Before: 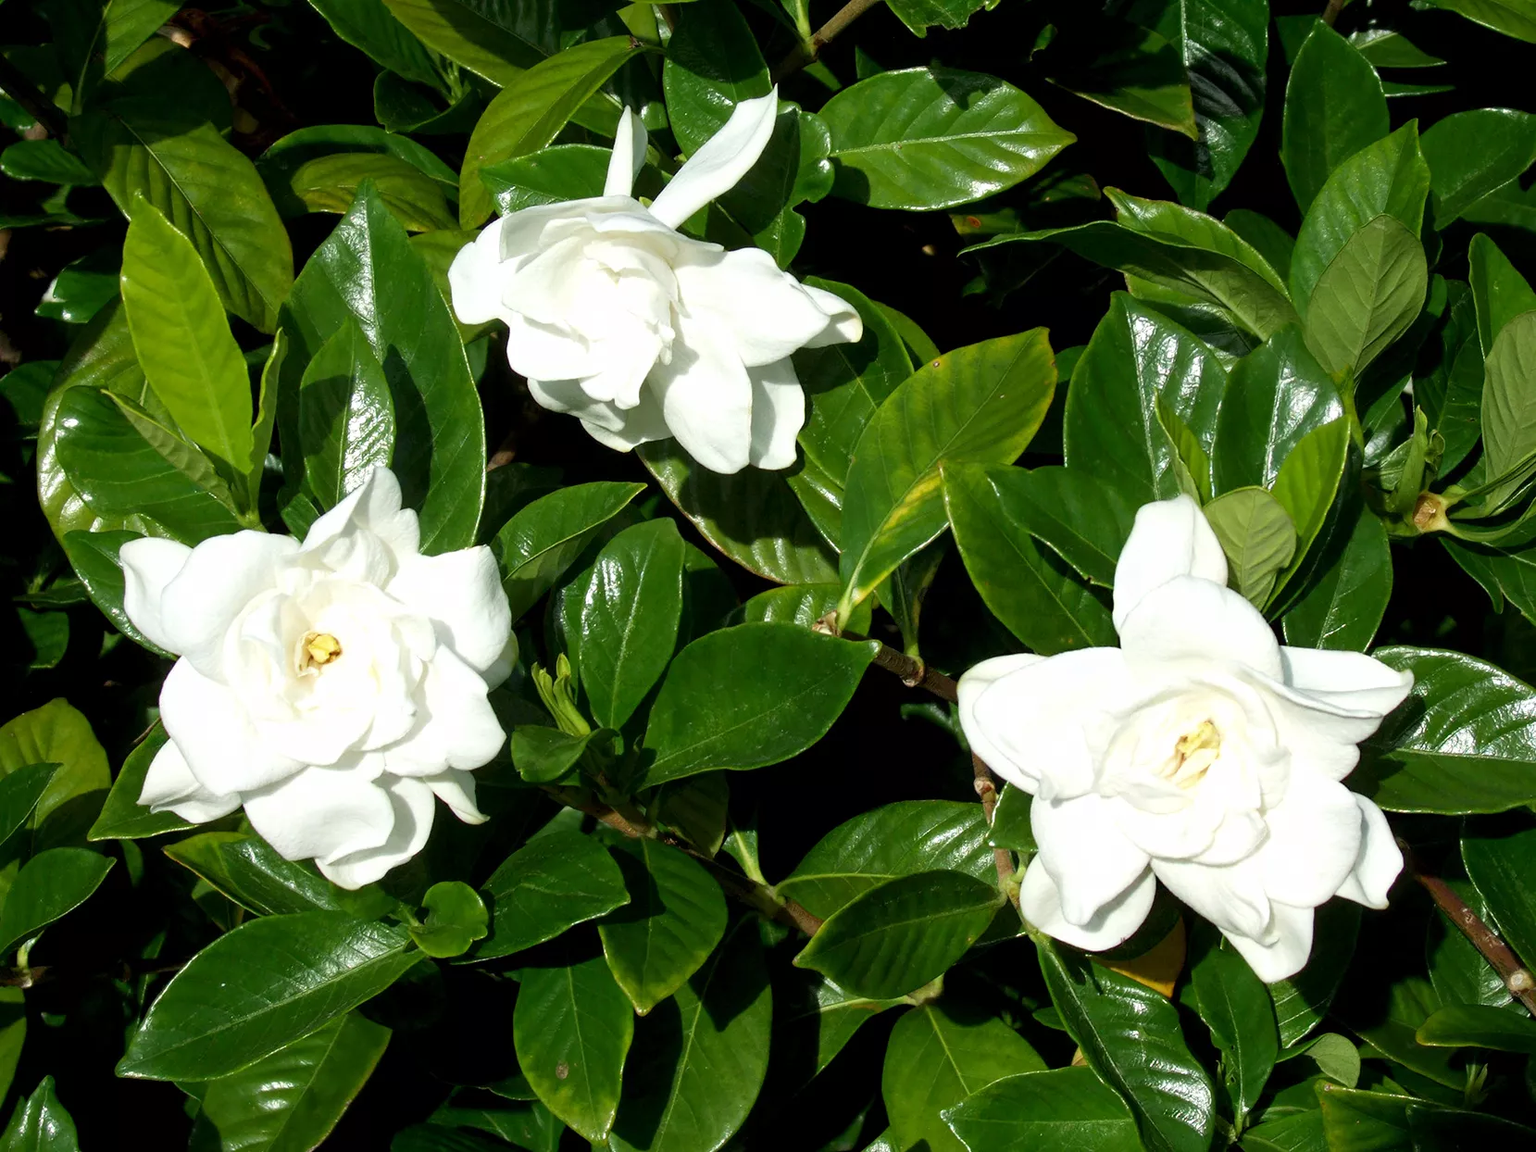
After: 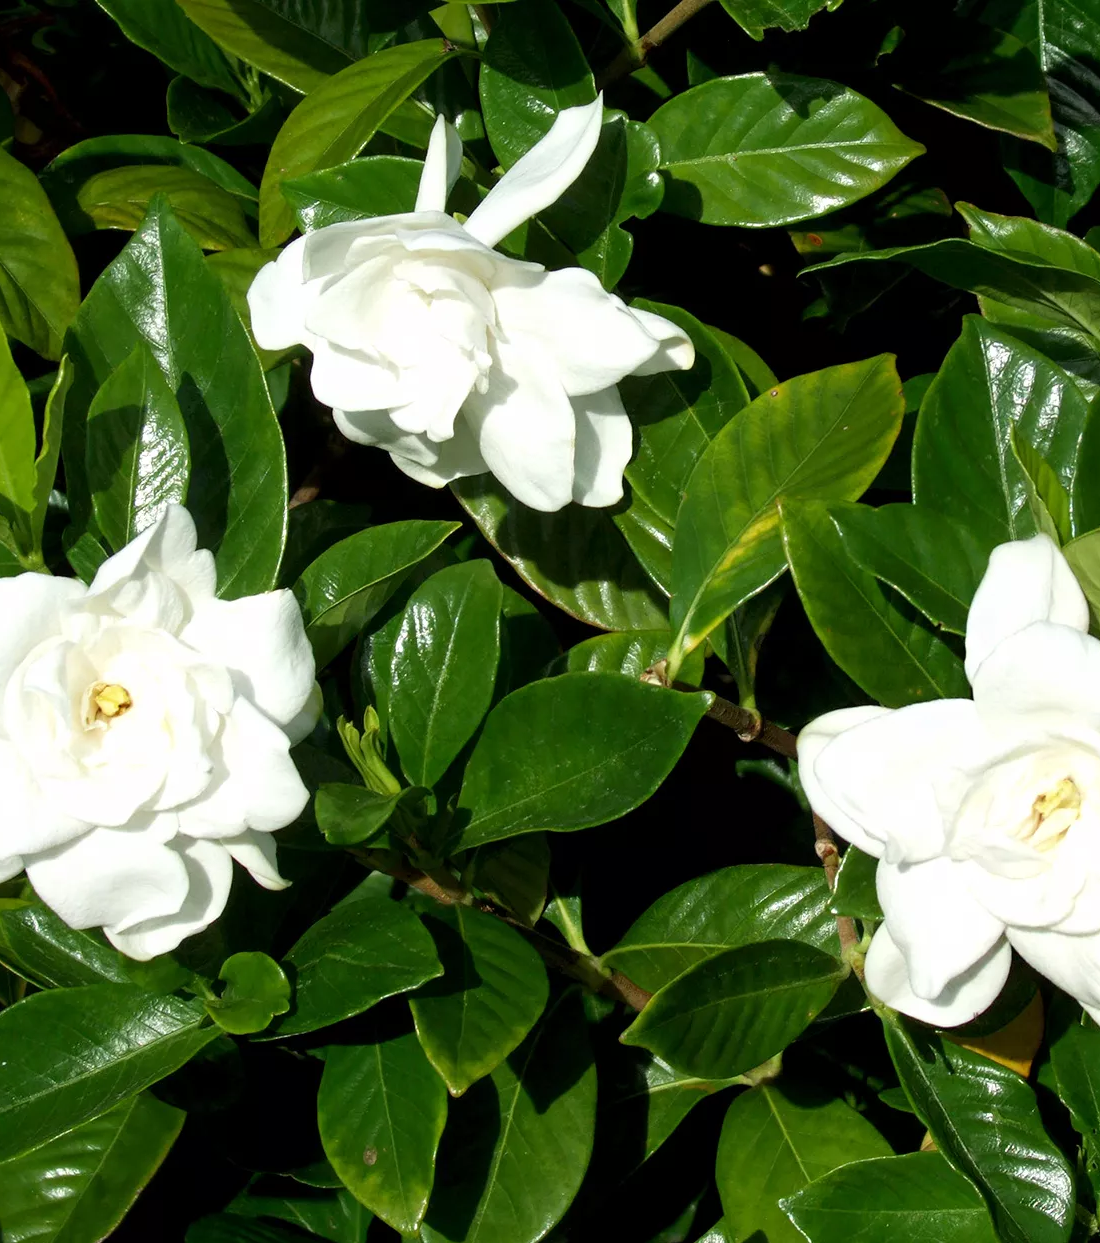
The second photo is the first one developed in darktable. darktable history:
crop and rotate: left 14.333%, right 19.361%
